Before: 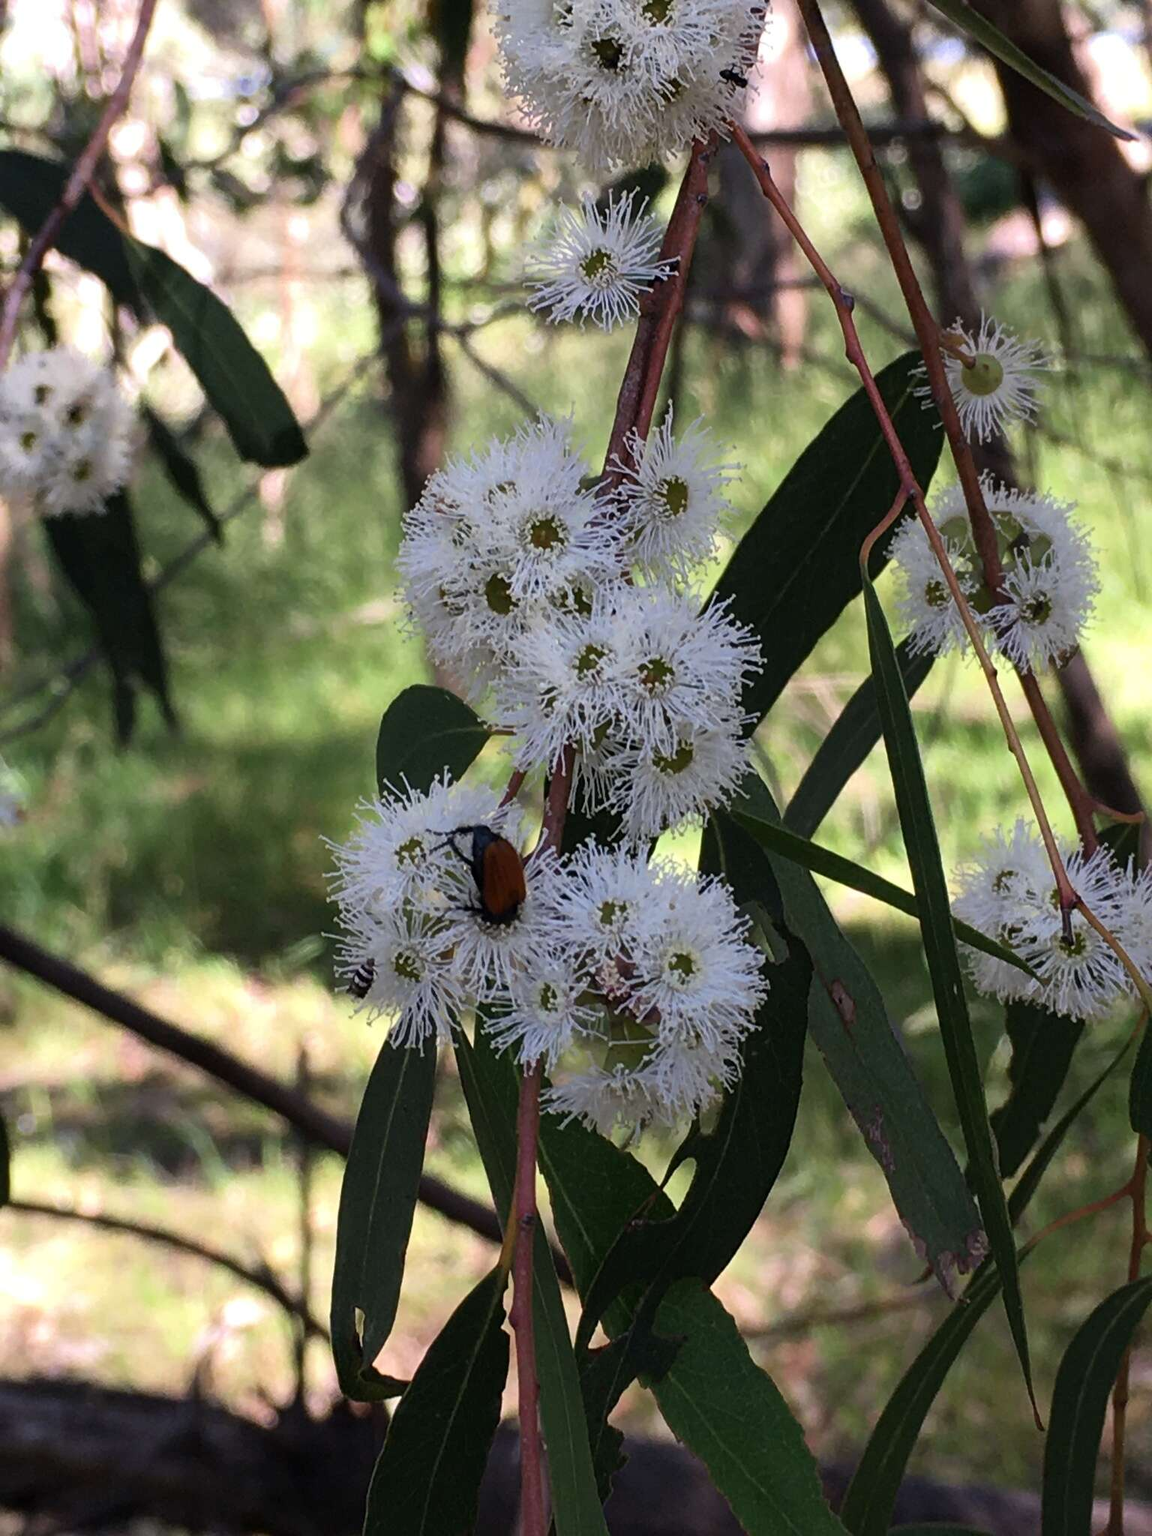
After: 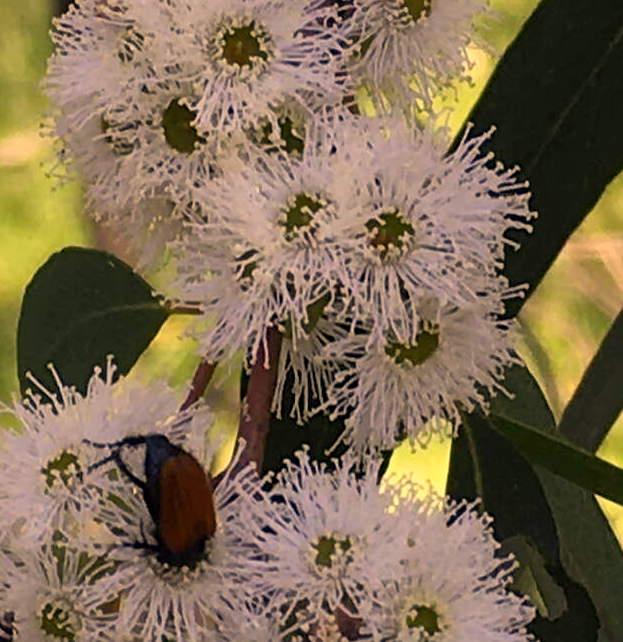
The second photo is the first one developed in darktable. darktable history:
shadows and highlights: shadows 25.26, highlights -25.89
crop: left 31.631%, top 32.53%, right 27.805%, bottom 36.099%
sharpen: amount 0.208
color correction: highlights a* 14.95, highlights b* 31.81
